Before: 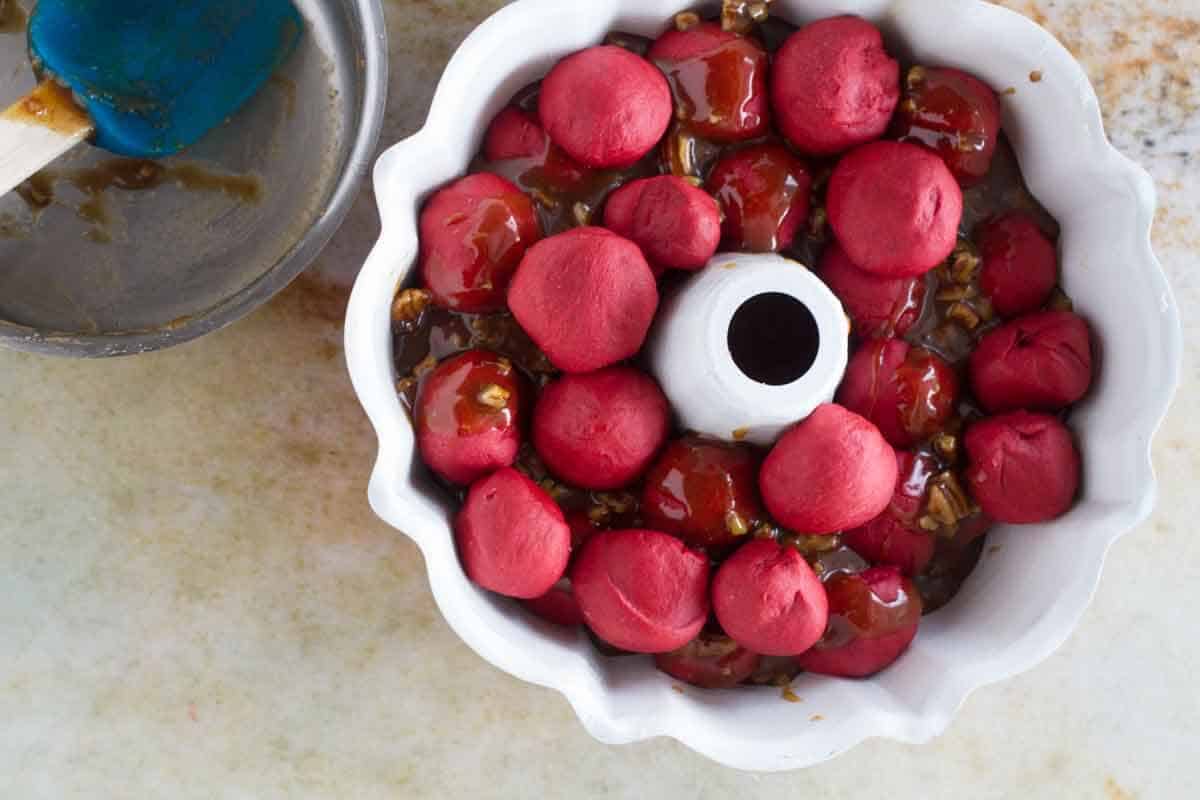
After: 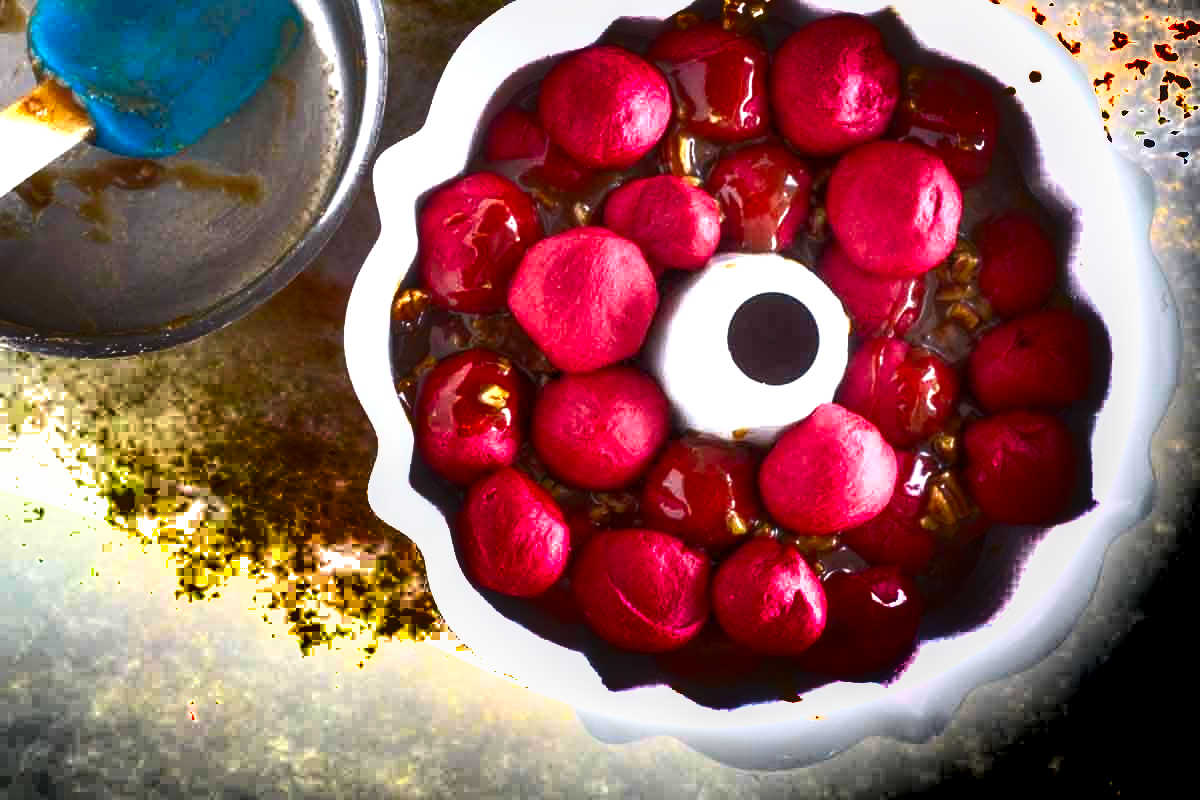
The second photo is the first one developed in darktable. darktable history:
exposure: black level correction 0.001, exposure 1.398 EV, compensate exposure bias true, compensate highlight preservation false
shadows and highlights: radius 124.15, shadows 99.8, white point adjustment -3.03, highlights -99.6, soften with gaussian
color balance rgb: shadows lift › chroma 1.023%, shadows lift › hue 31.13°, perceptual saturation grading › global saturation 0.894%, global vibrance 20%
local contrast: on, module defaults
